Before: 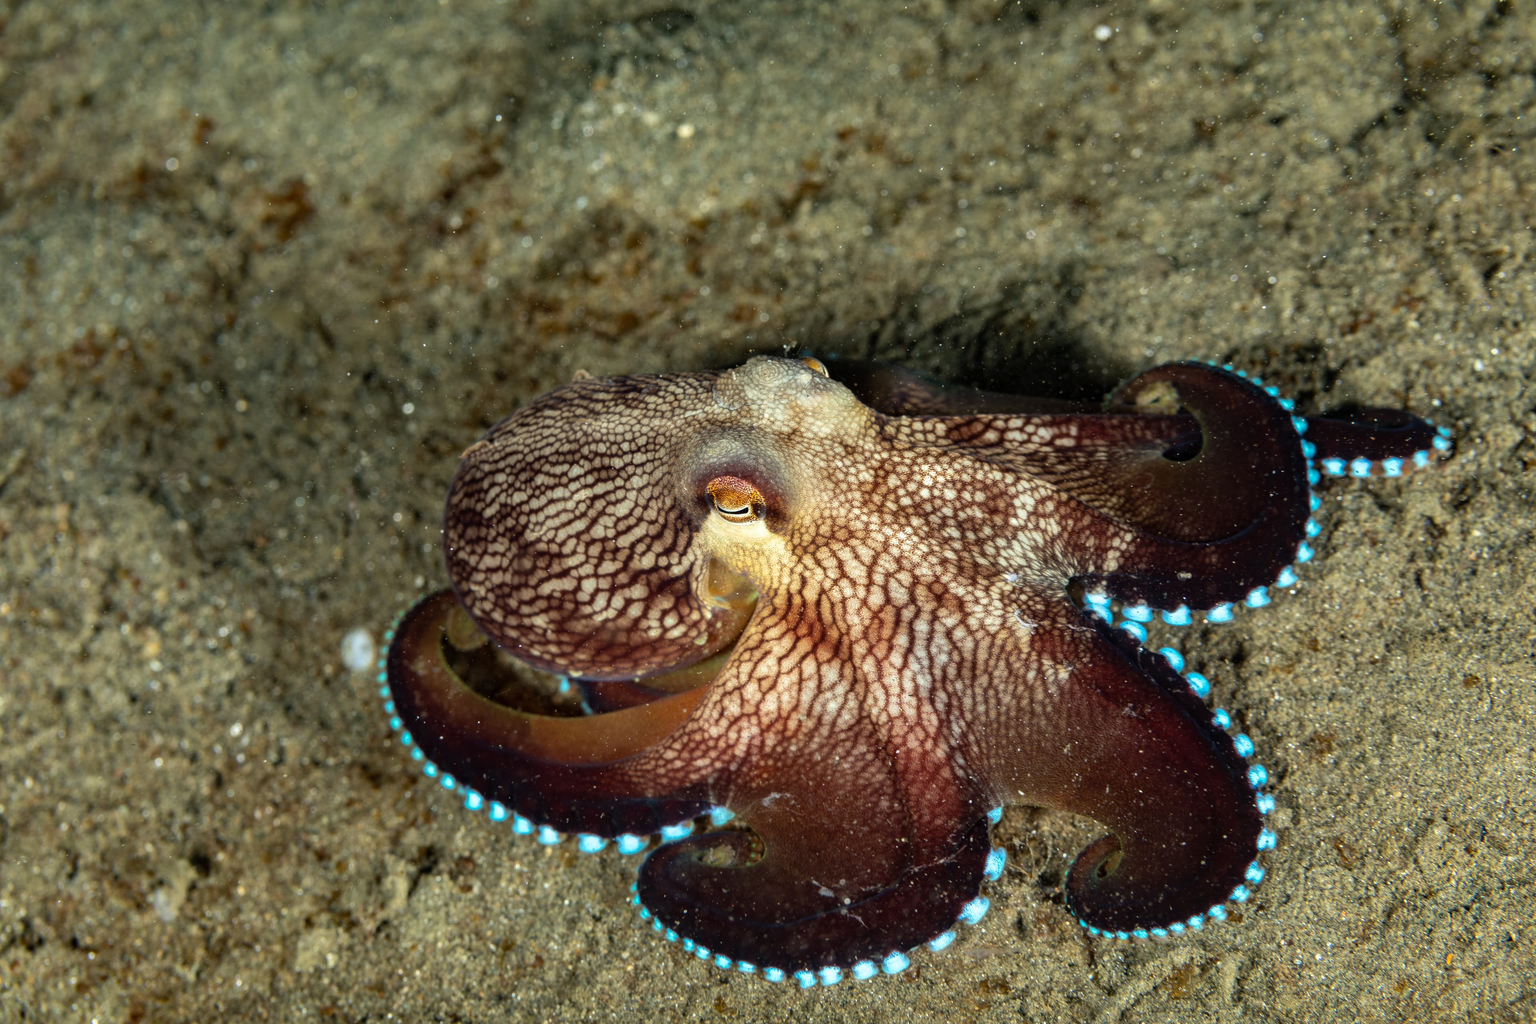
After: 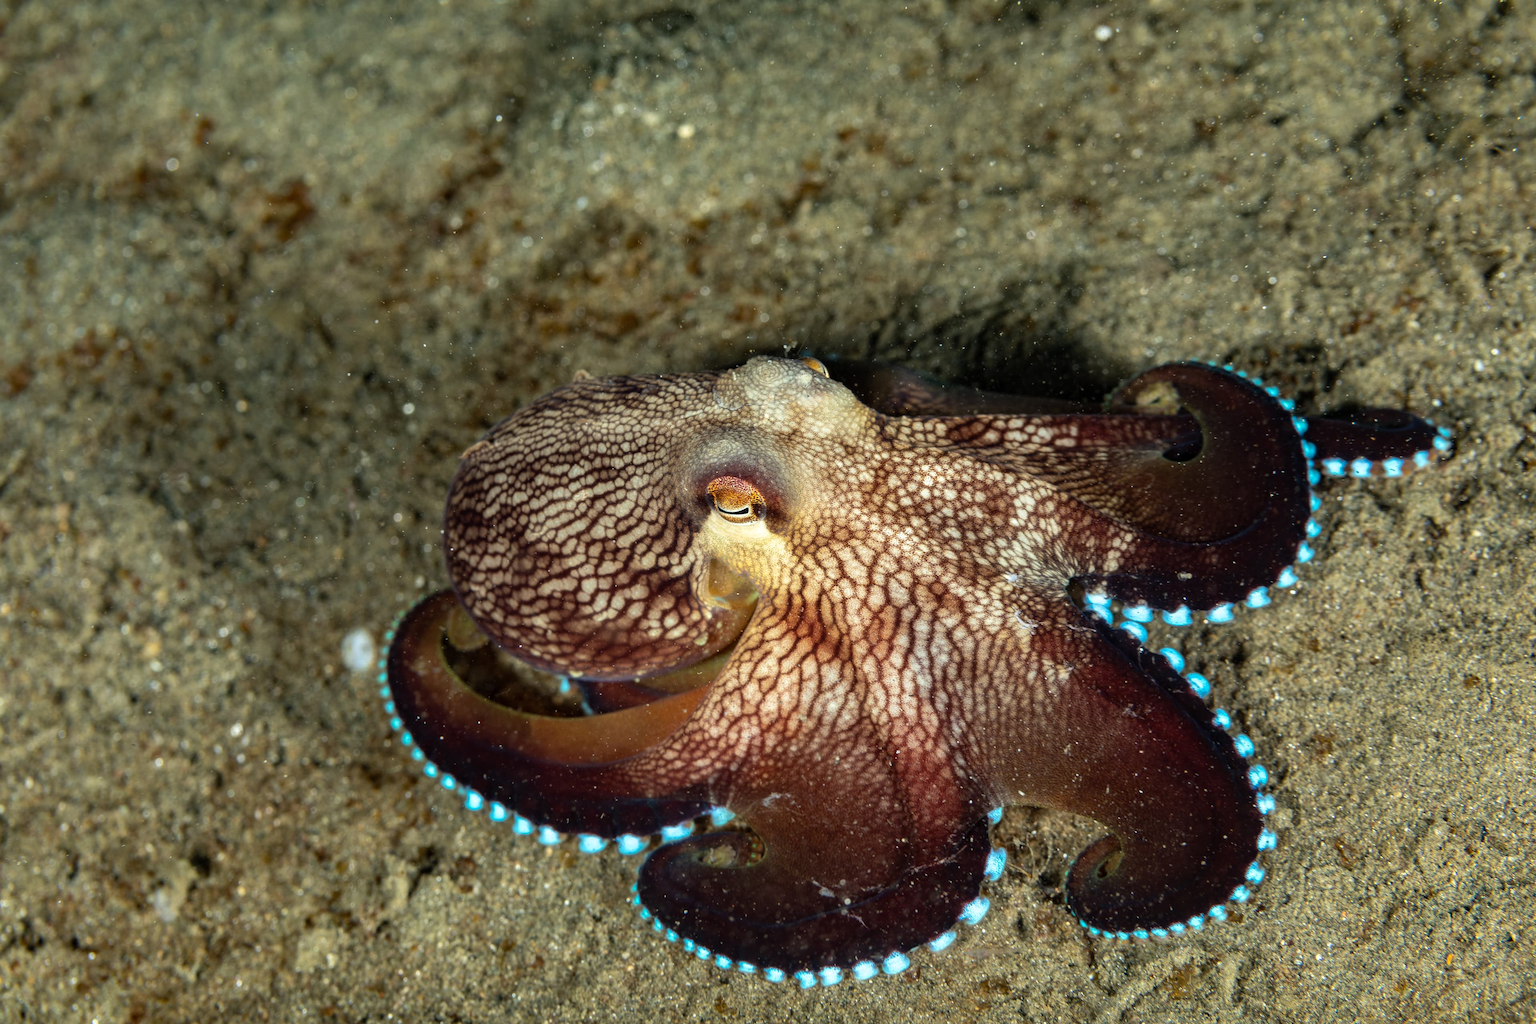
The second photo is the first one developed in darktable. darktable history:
exposure: exposure 0.02 EV, compensate highlight preservation false
